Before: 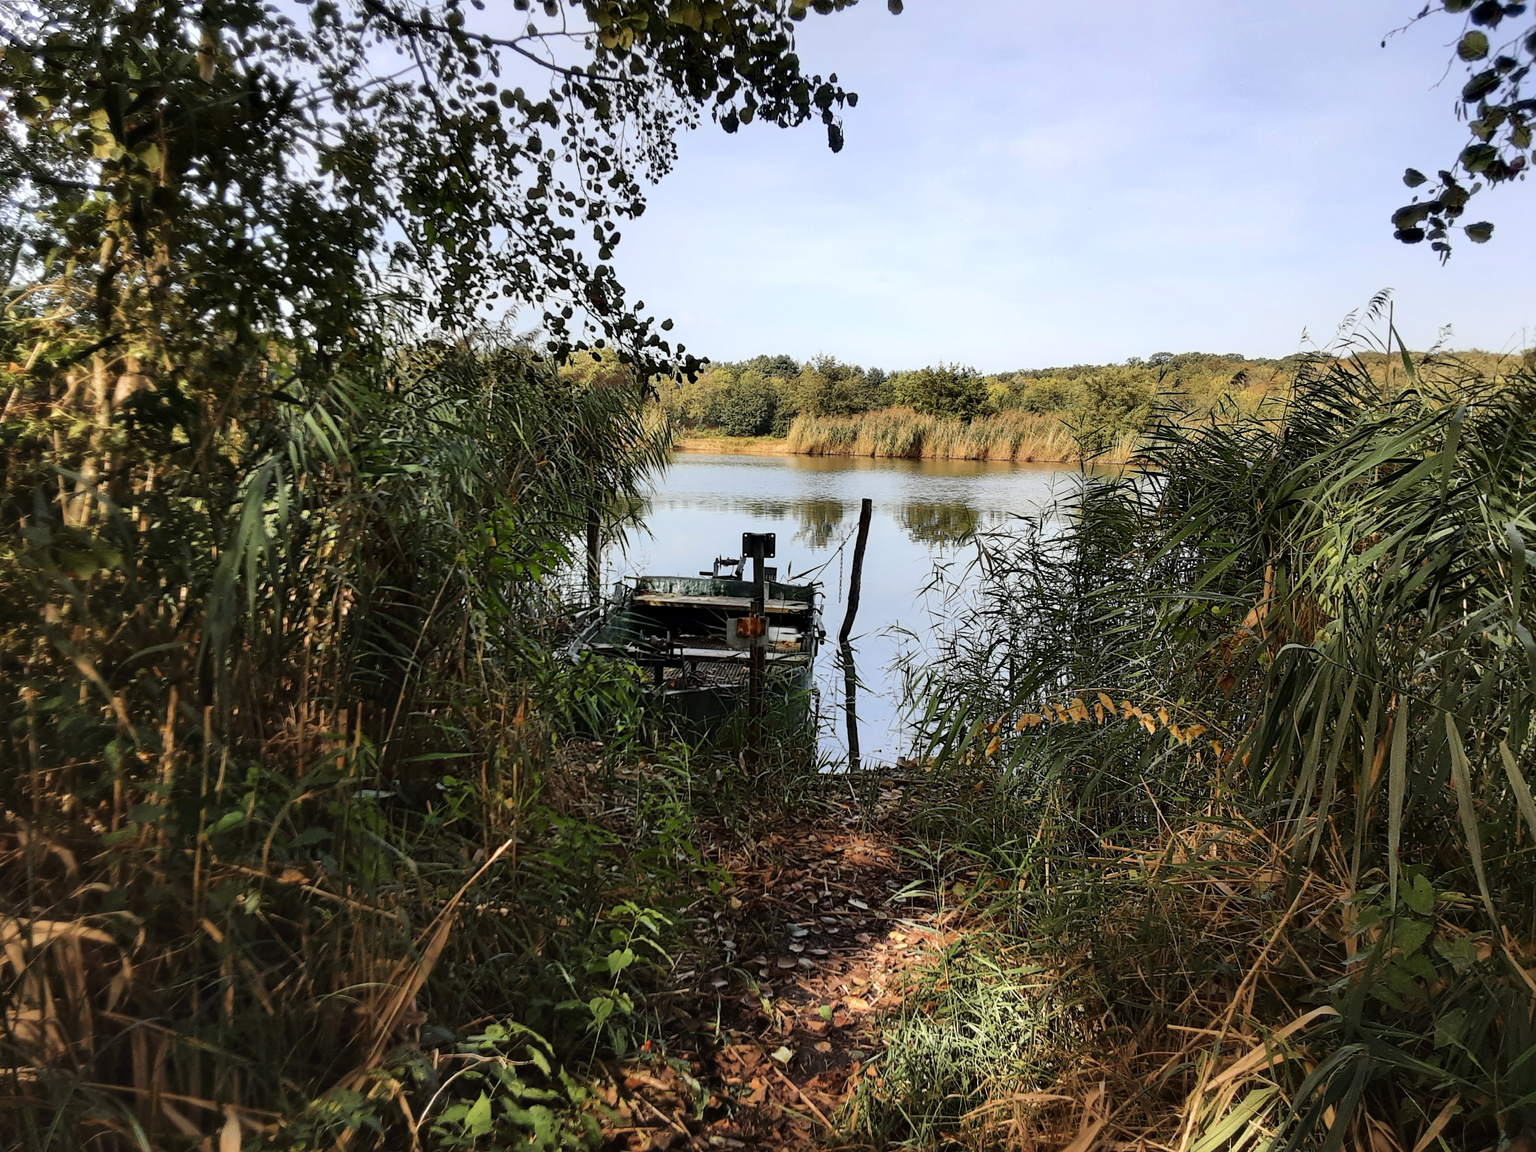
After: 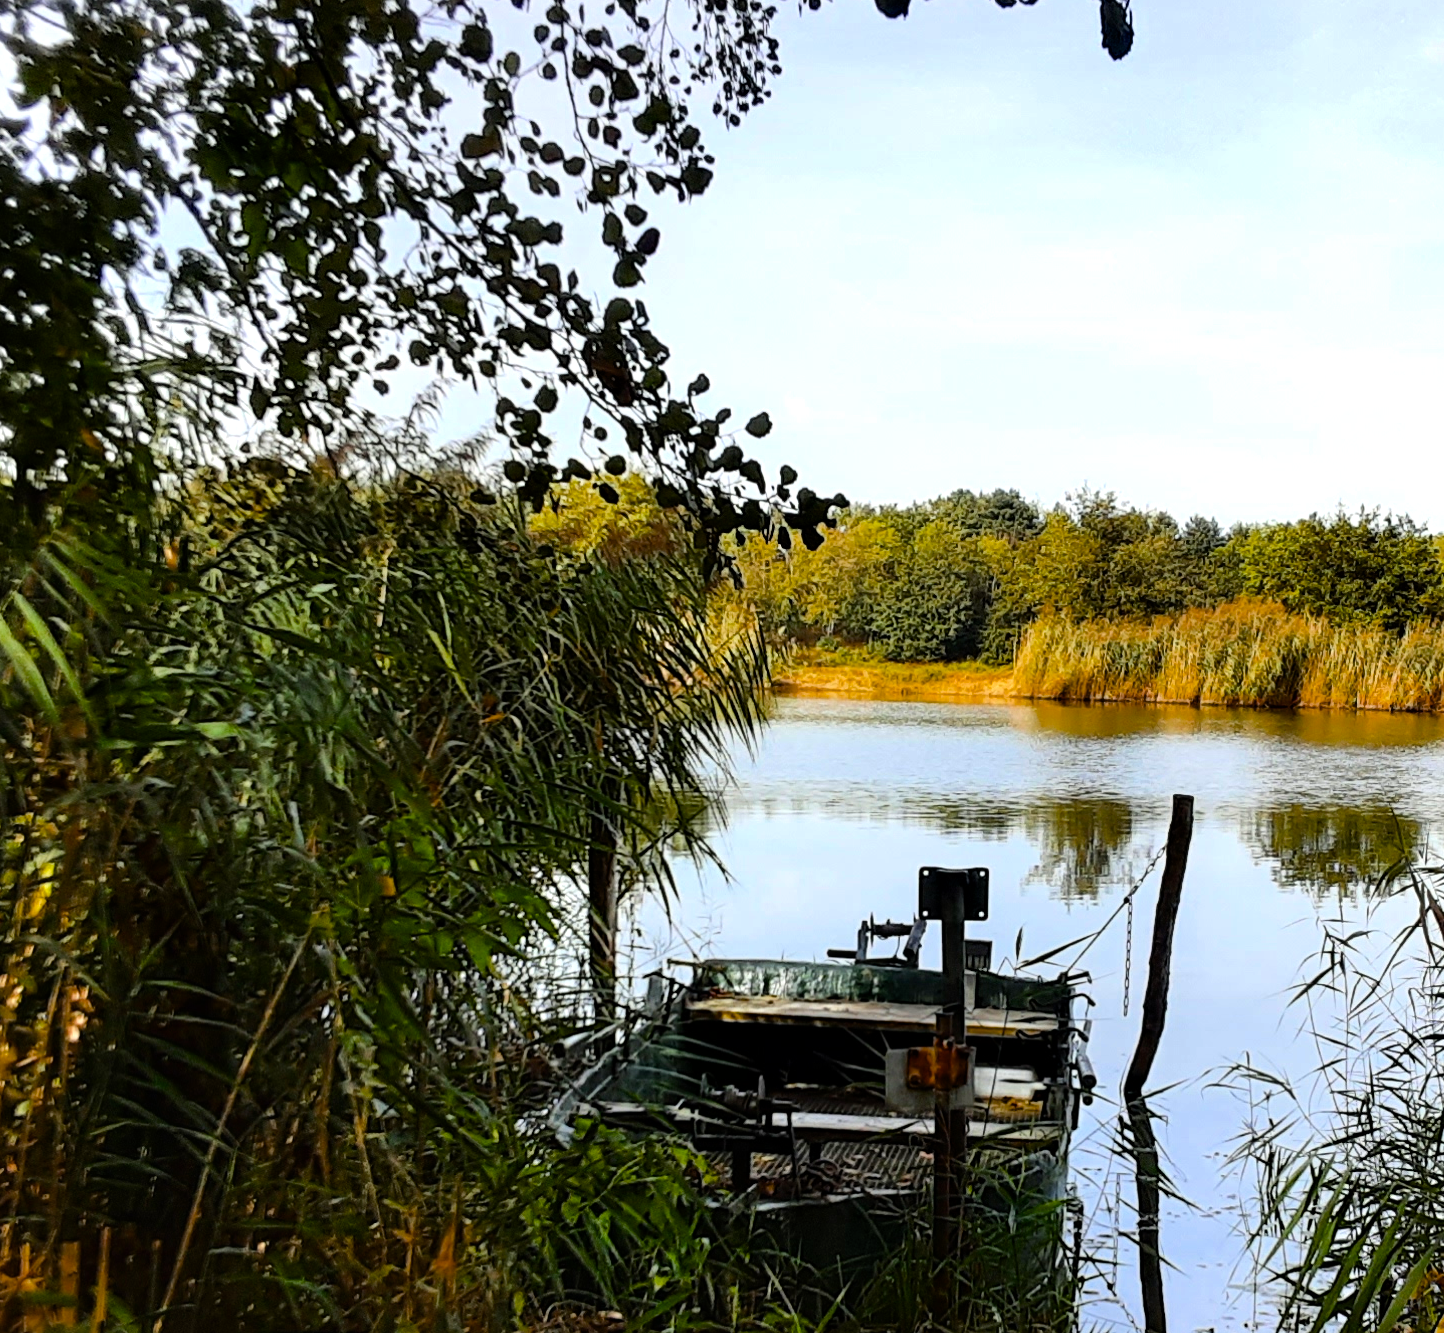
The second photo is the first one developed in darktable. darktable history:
color balance rgb: linear chroma grading › global chroma 15.157%, perceptual saturation grading › global saturation 24.955%, global vibrance 9.722%, contrast 14.95%, saturation formula JzAzBz (2021)
crop: left 20.2%, top 10.852%, right 35.556%, bottom 34.681%
